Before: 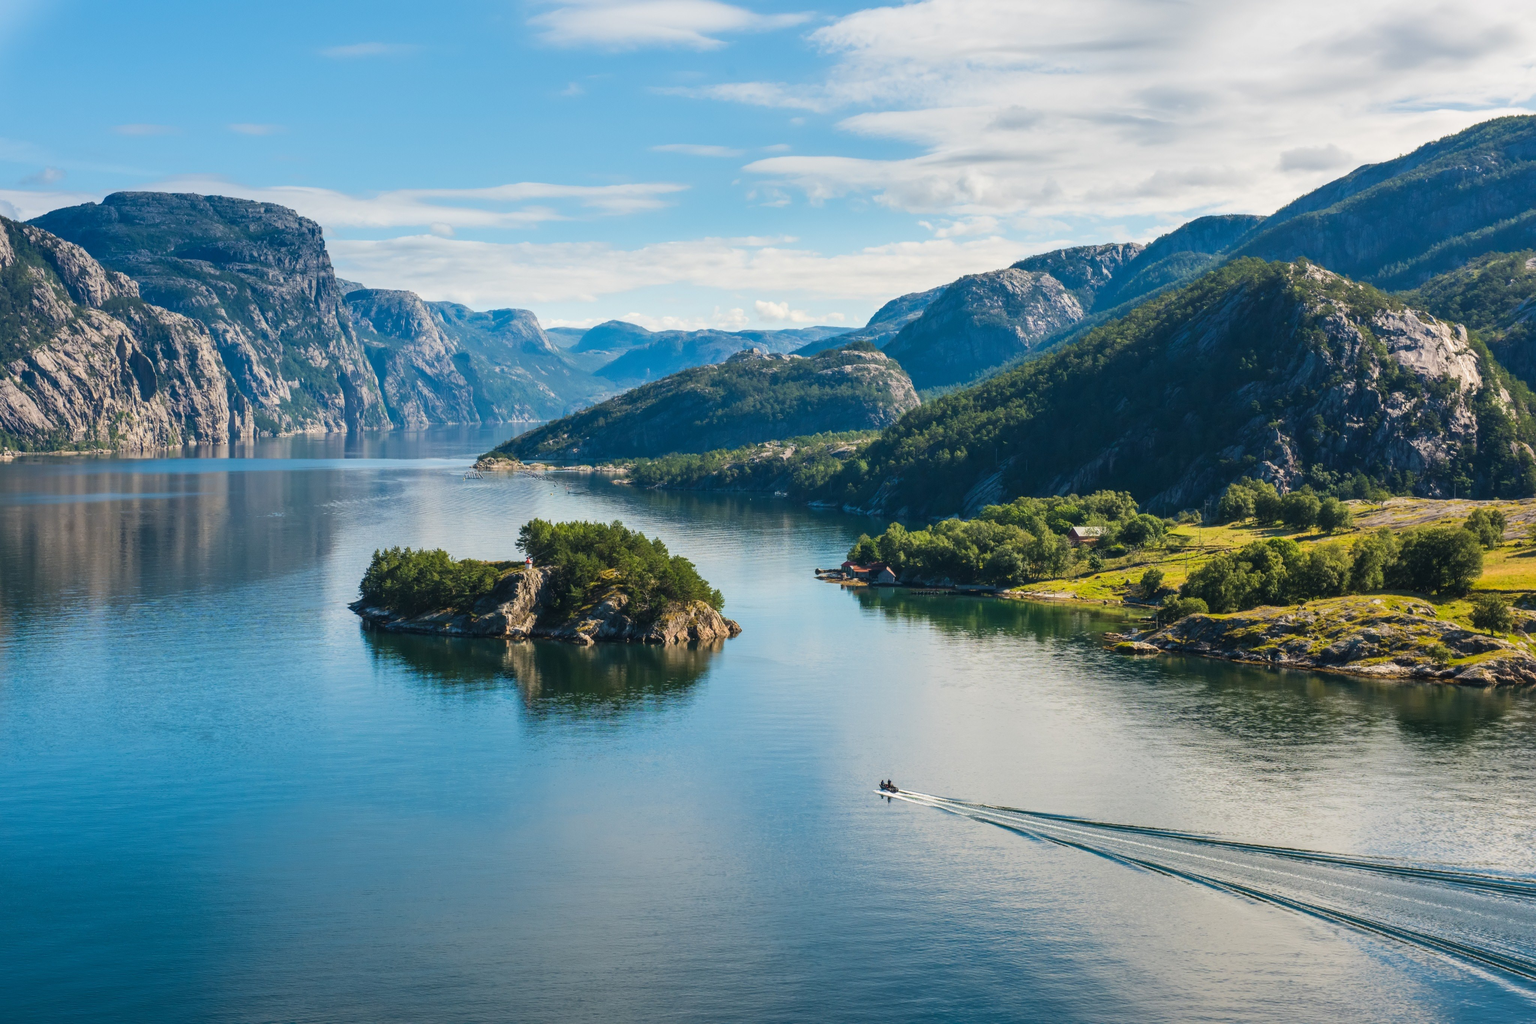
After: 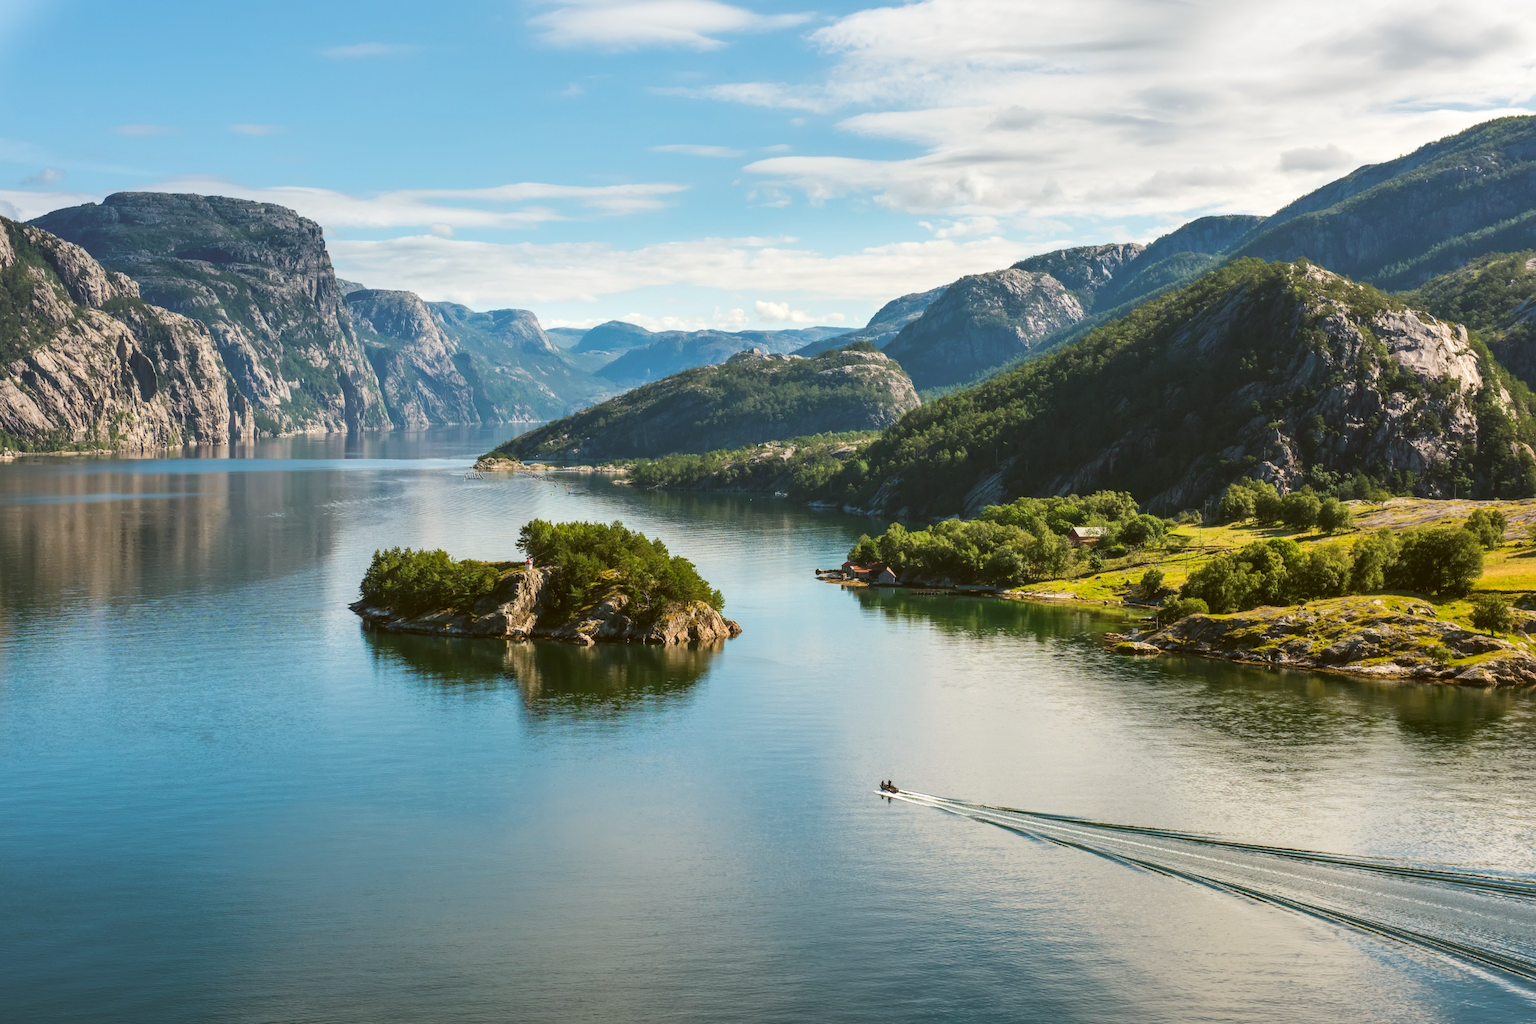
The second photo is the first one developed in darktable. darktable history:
exposure: exposure 0.13 EV, compensate highlight preservation false
color correction: highlights a* -0.373, highlights b* 0.15, shadows a* 4.4, shadows b* 20.48
shadows and highlights: shadows -8.24, white point adjustment 1.38, highlights 9.85
